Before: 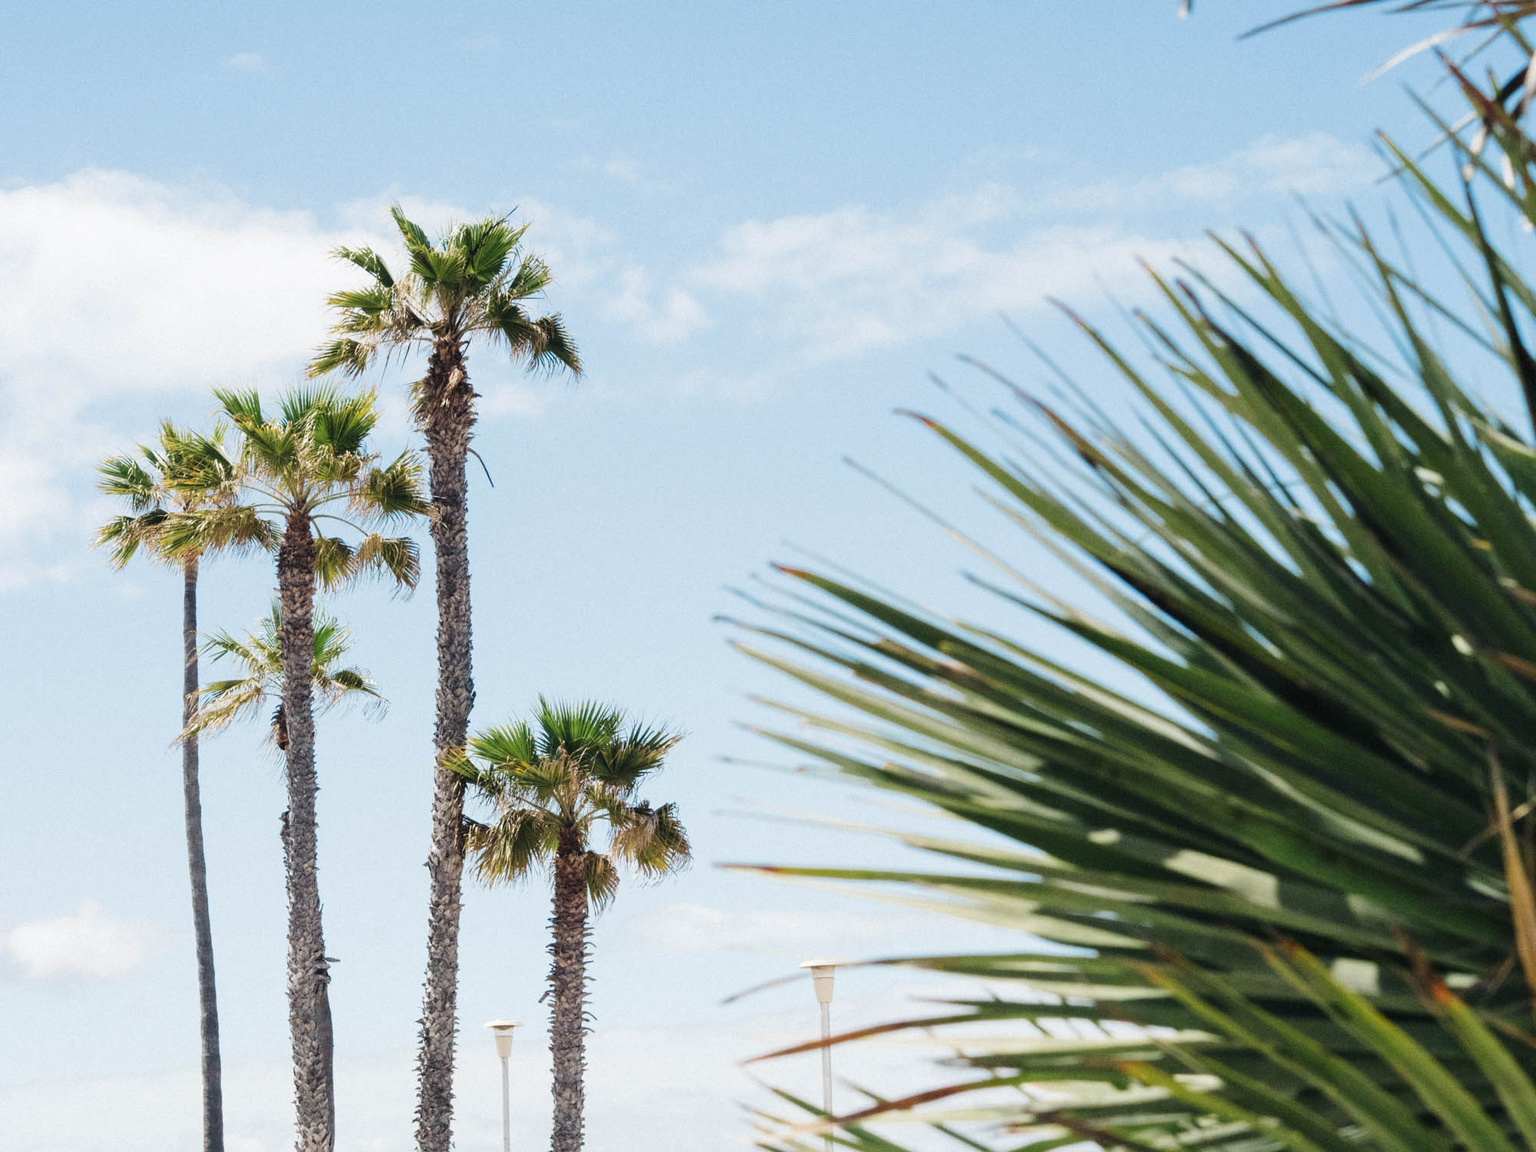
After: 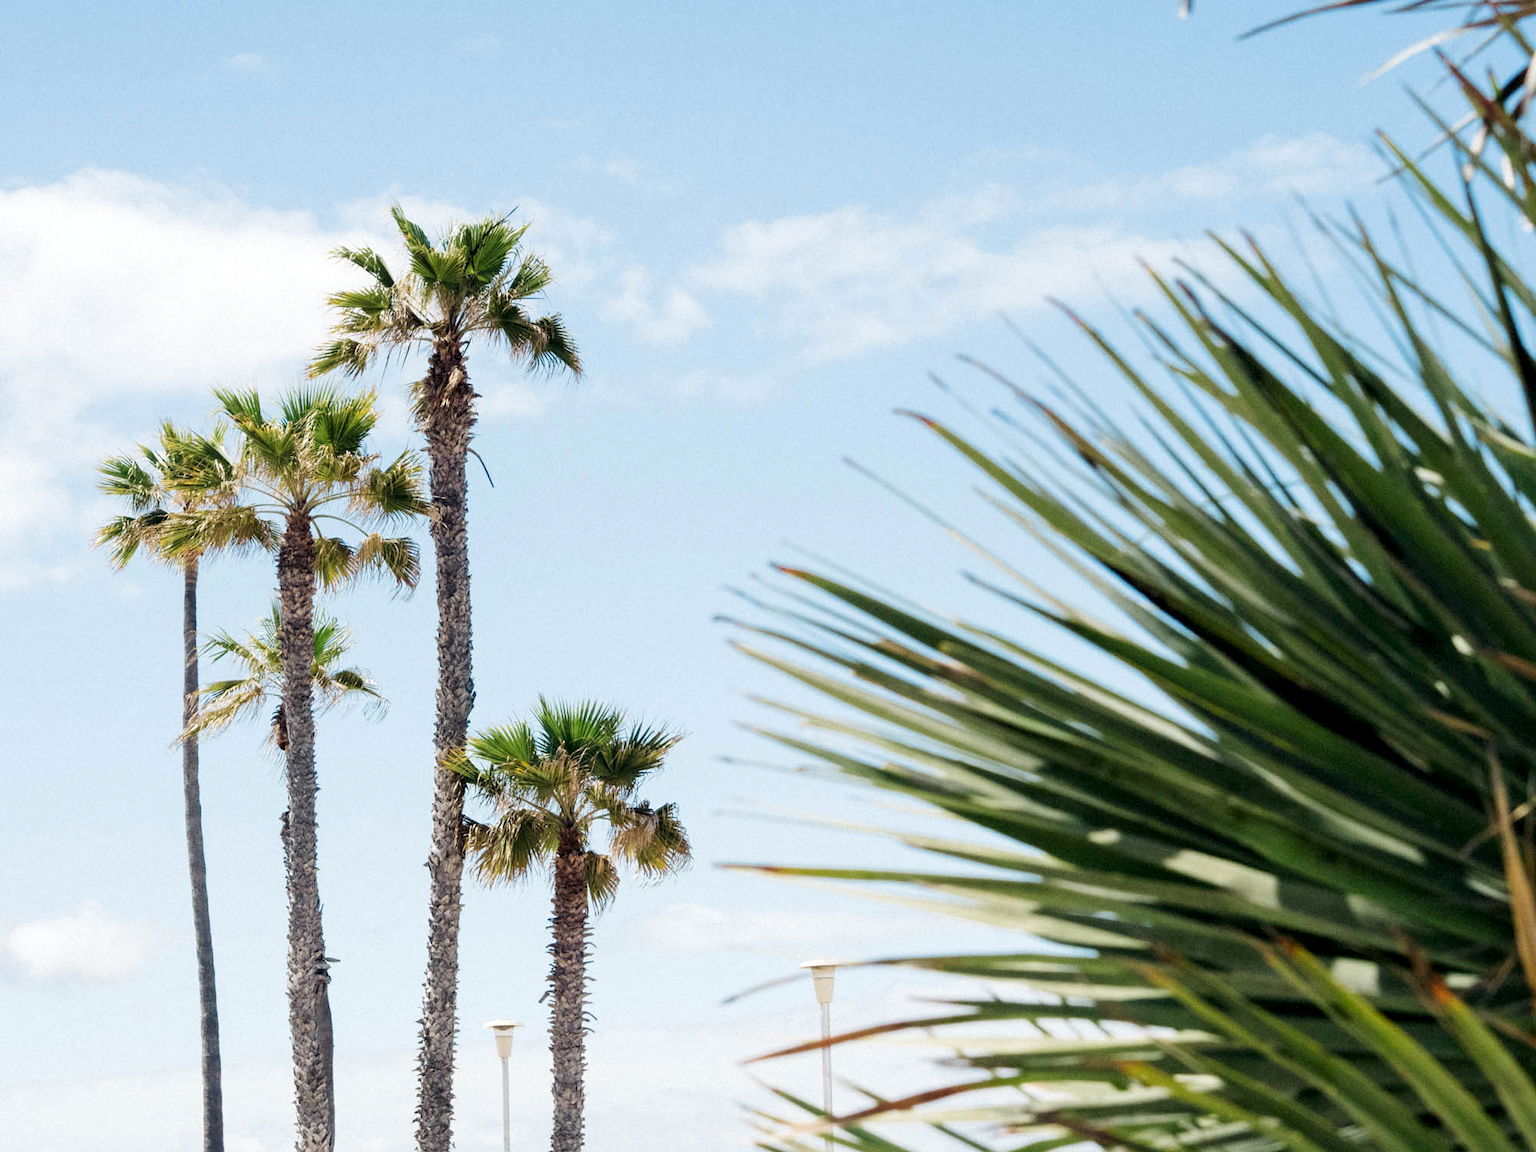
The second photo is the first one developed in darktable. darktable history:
exposure: black level correction 0.007, exposure 0.097 EV, compensate highlight preservation false
